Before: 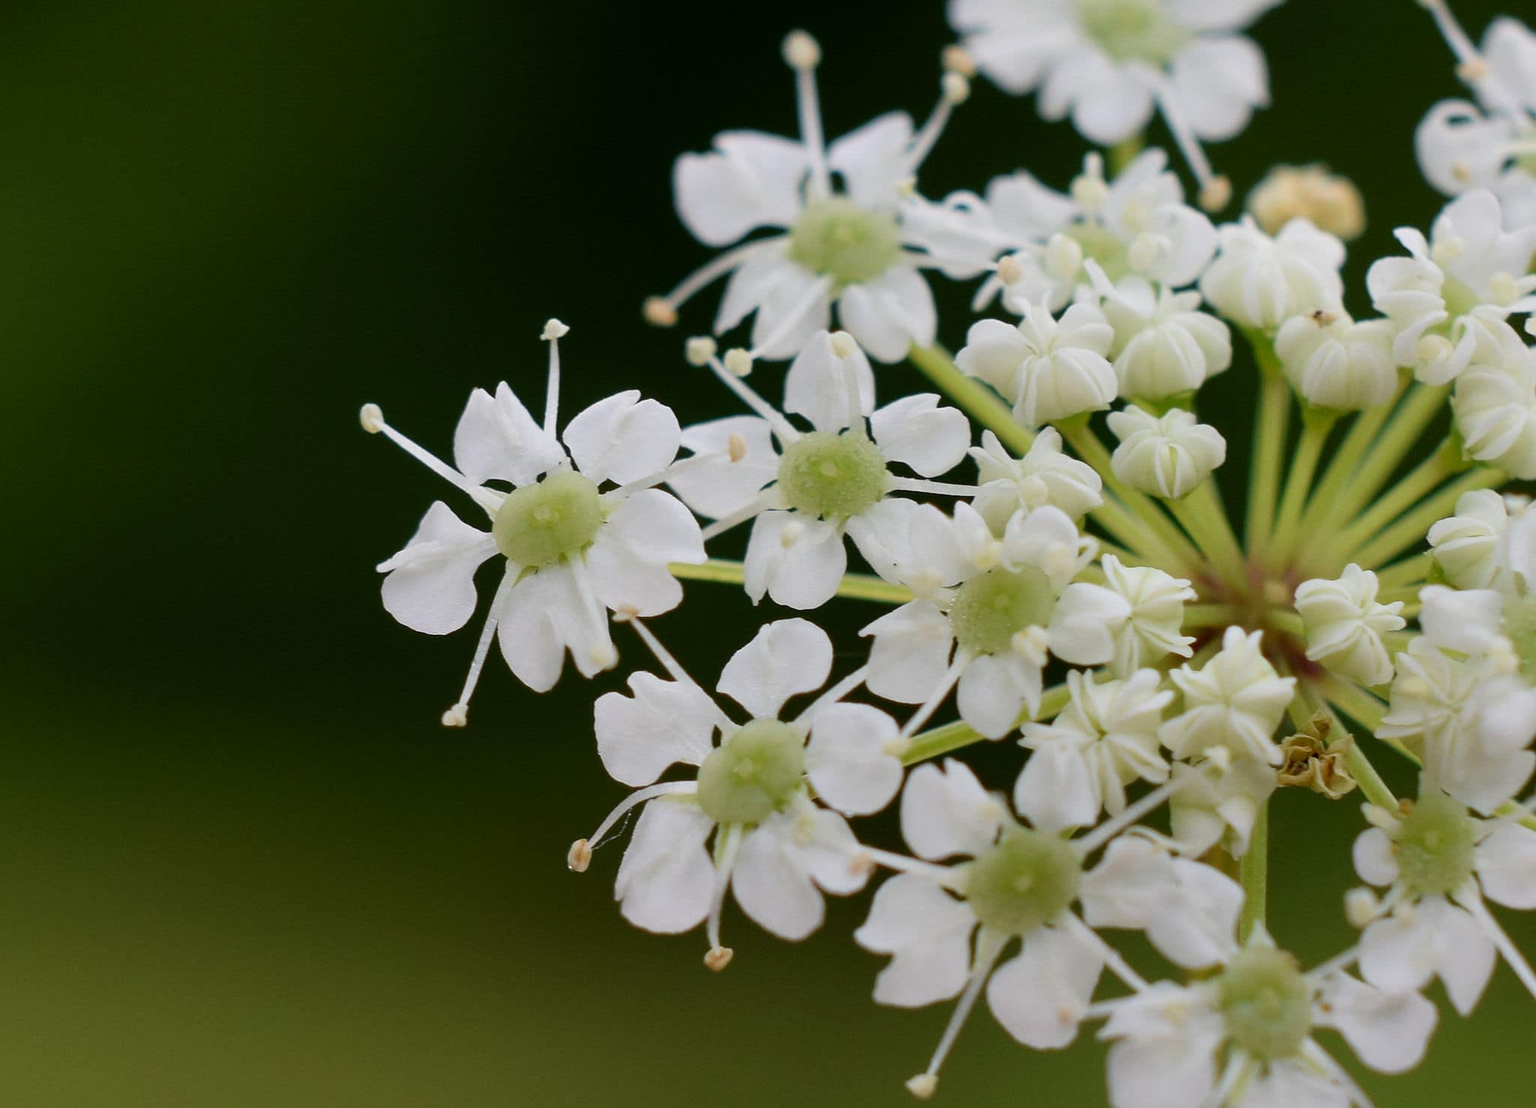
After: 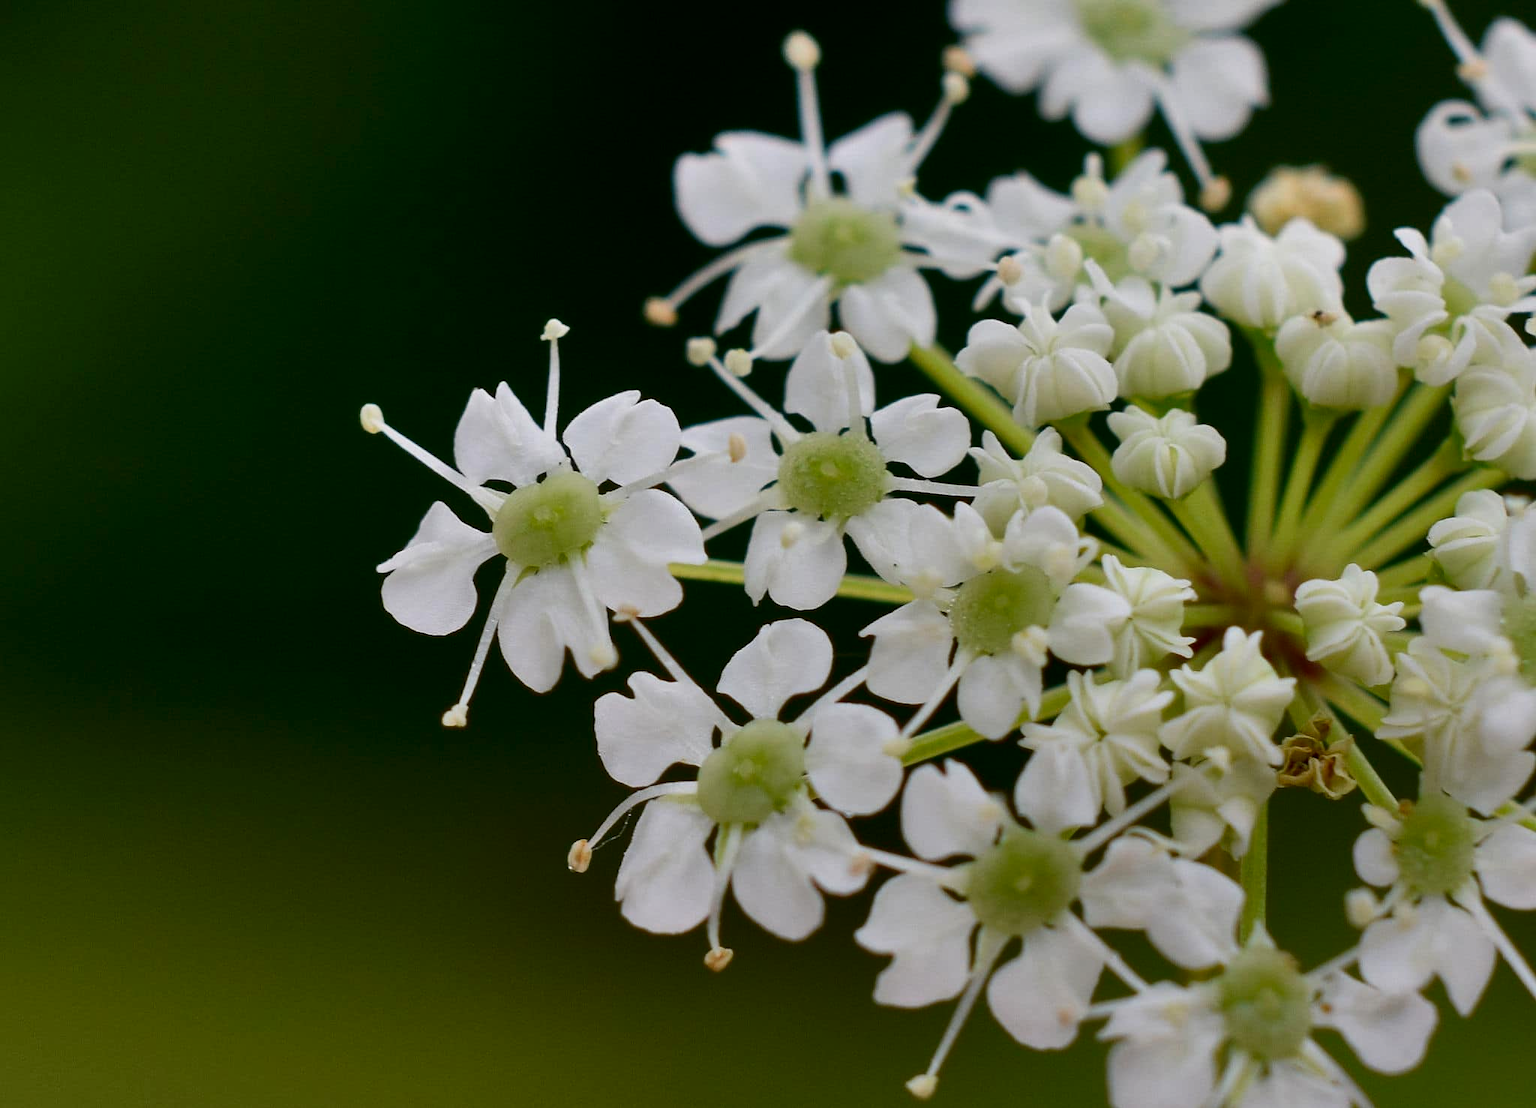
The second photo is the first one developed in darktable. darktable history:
contrast brightness saturation: contrast 0.069, brightness -0.147, saturation 0.11
shadows and highlights: radius 109.52, shadows 41.27, highlights -72.78, low approximation 0.01, soften with gaussian
